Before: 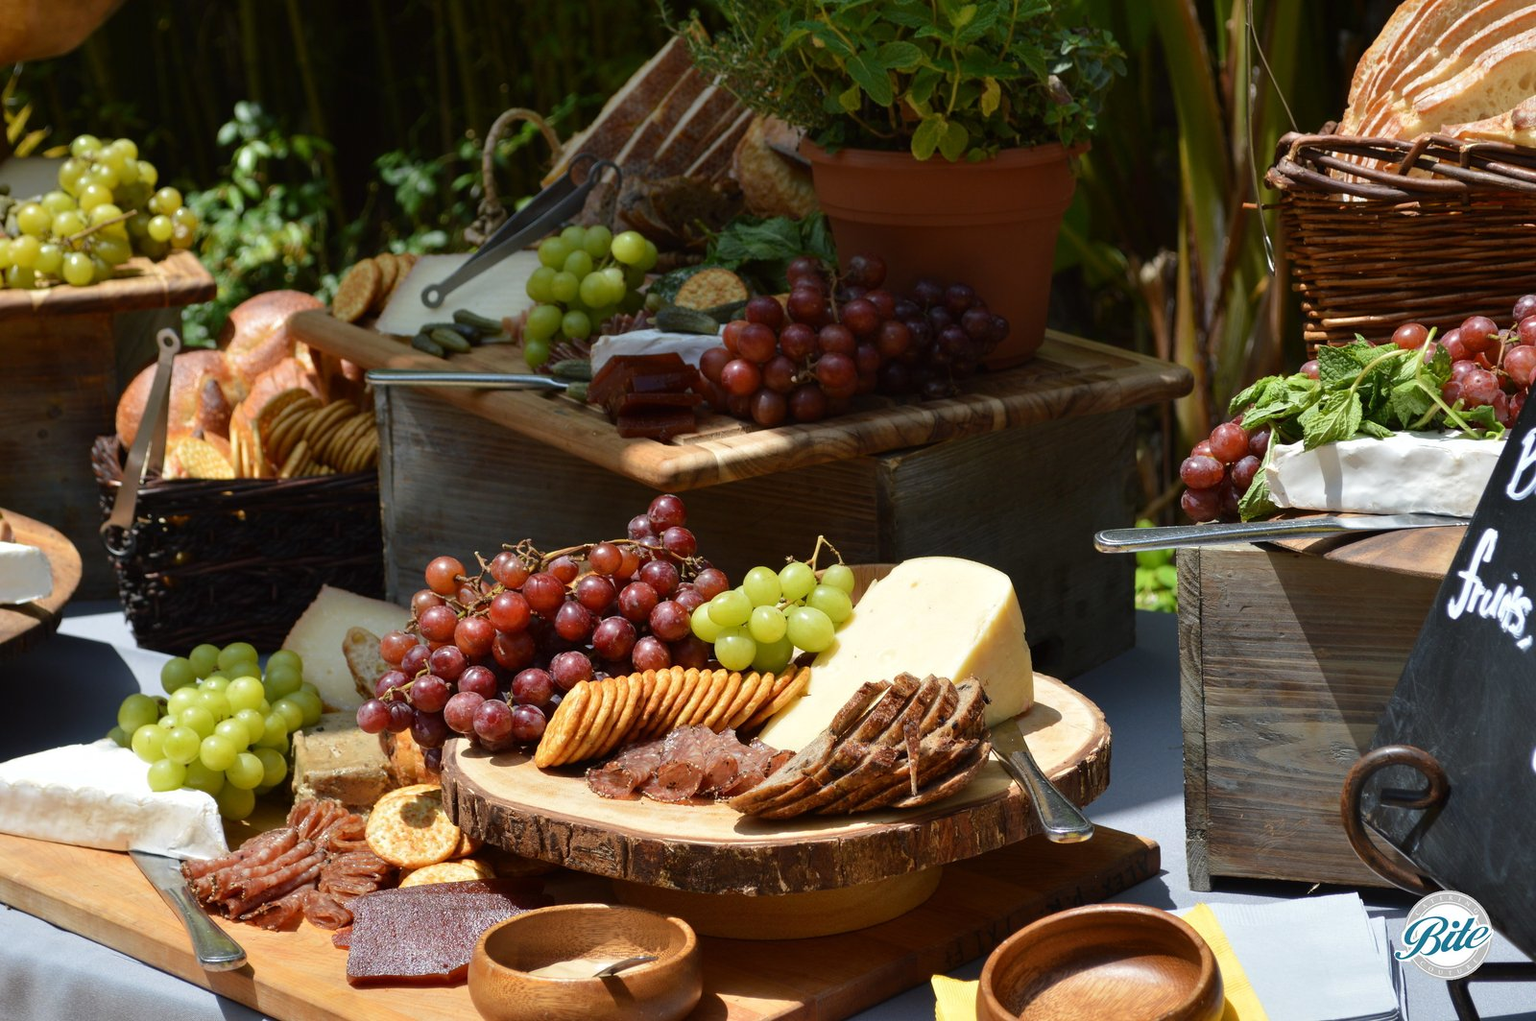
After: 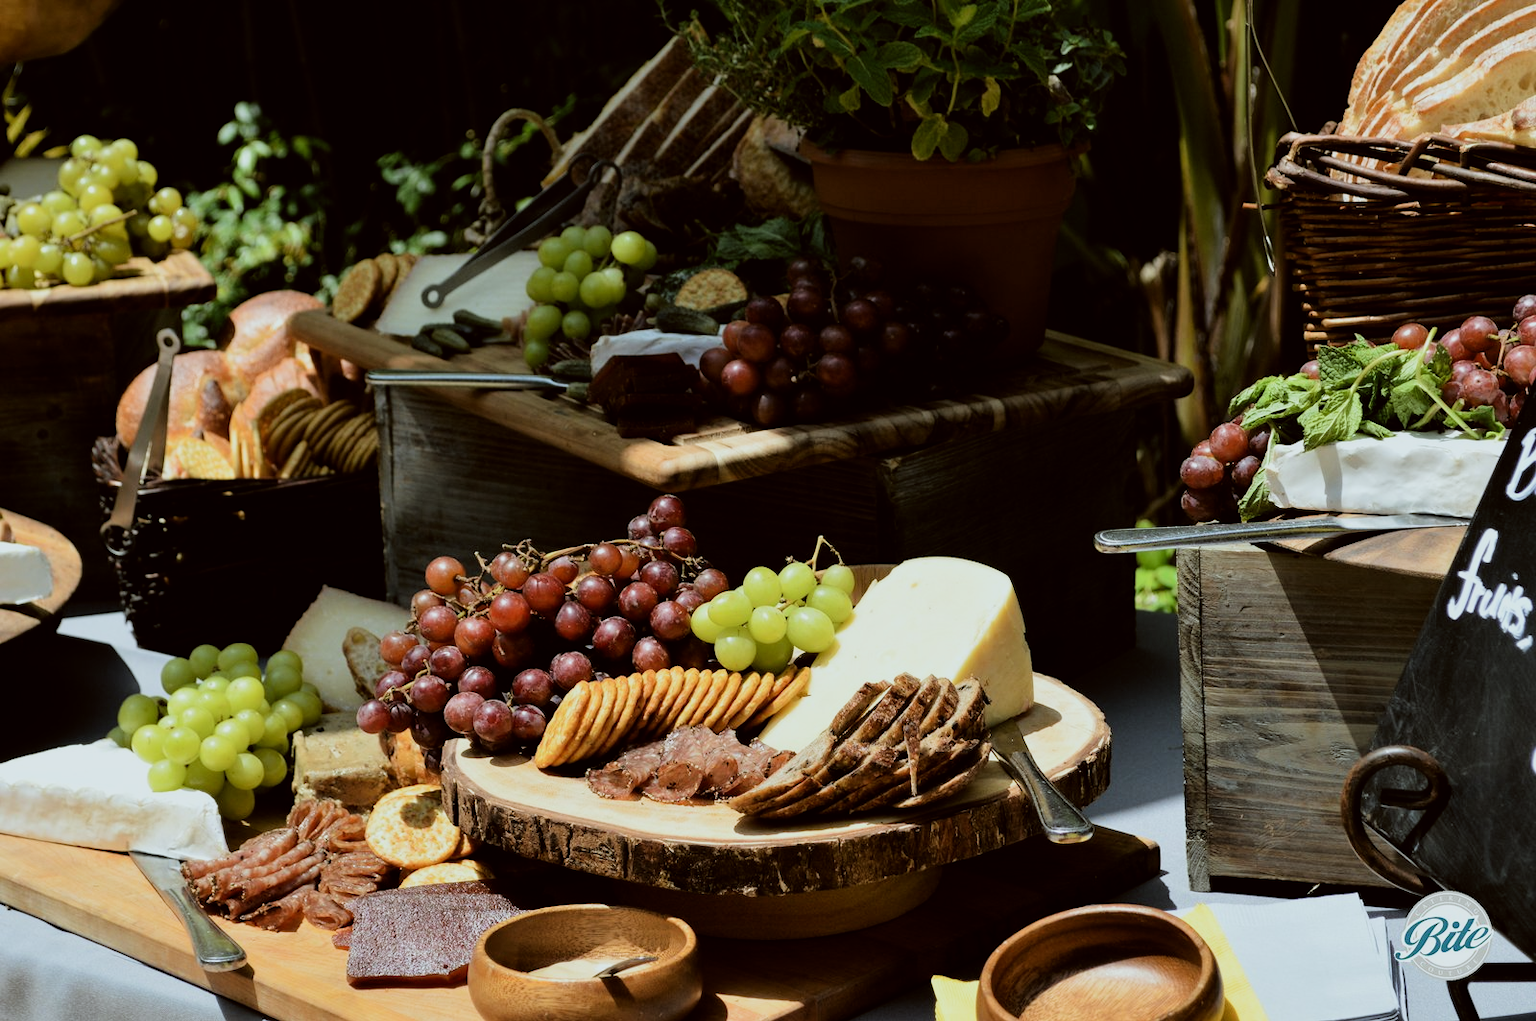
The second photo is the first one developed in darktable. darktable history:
color balance: mode lift, gamma, gain (sRGB), lift [1.04, 1, 1, 0.97], gamma [1.01, 1, 1, 0.97], gain [0.96, 1, 1, 0.97]
white balance: red 0.974, blue 1.044
color correction: highlights a* -2.73, highlights b* -2.09, shadows a* 2.41, shadows b* 2.73
filmic rgb: black relative exposure -5 EV, hardness 2.88, contrast 1.4, highlights saturation mix -30%
